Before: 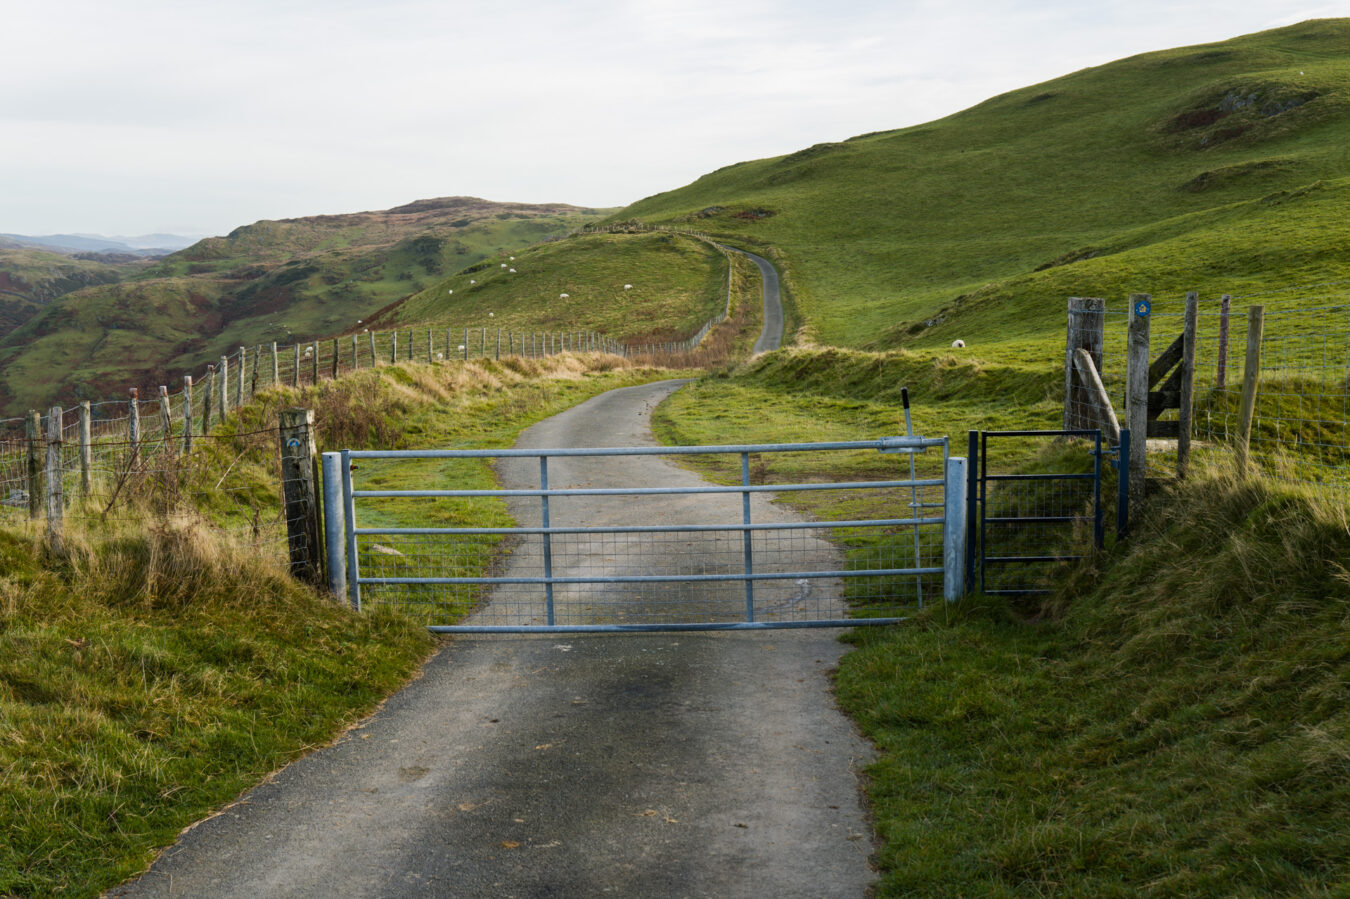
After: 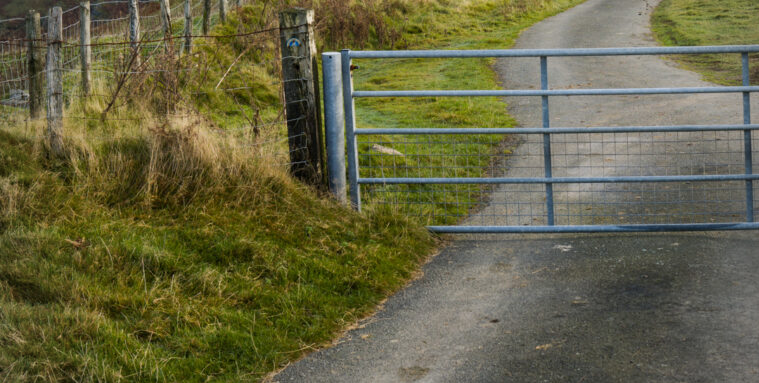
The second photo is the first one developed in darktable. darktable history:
crop: top 44.59%, right 43.743%, bottom 12.733%
vignetting: fall-off radius 61.2%
